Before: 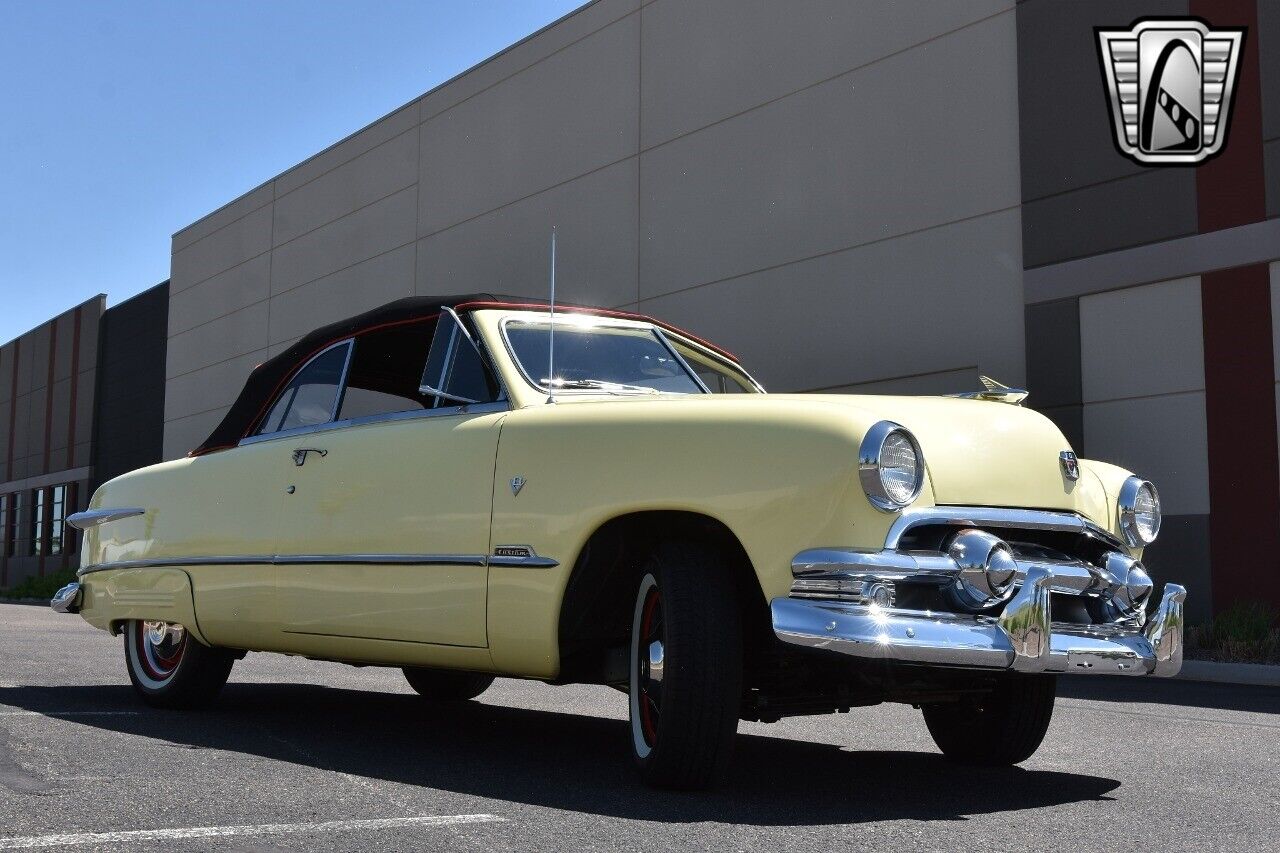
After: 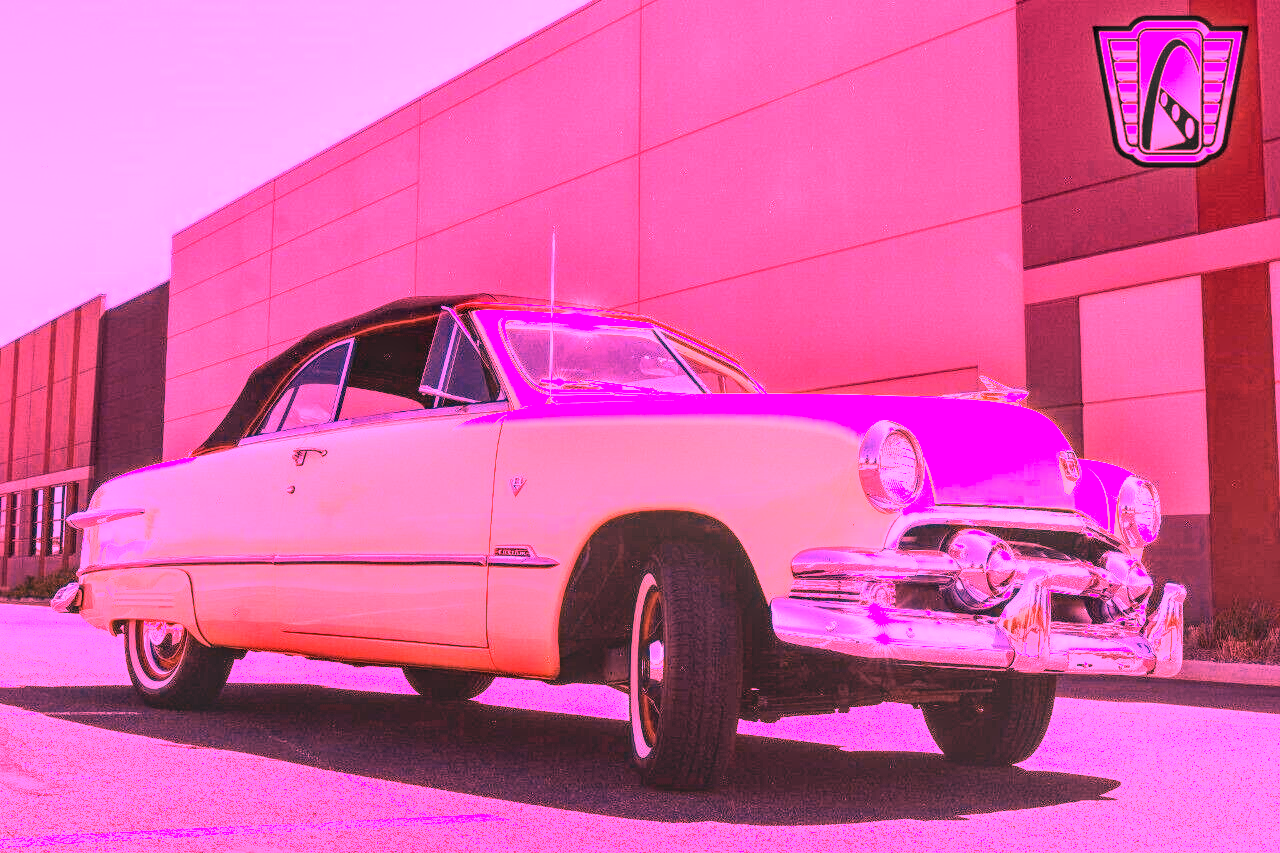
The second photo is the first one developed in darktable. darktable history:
white balance: red 4.26, blue 1.802
local contrast: highlights 61%, detail 143%, midtone range 0.428
